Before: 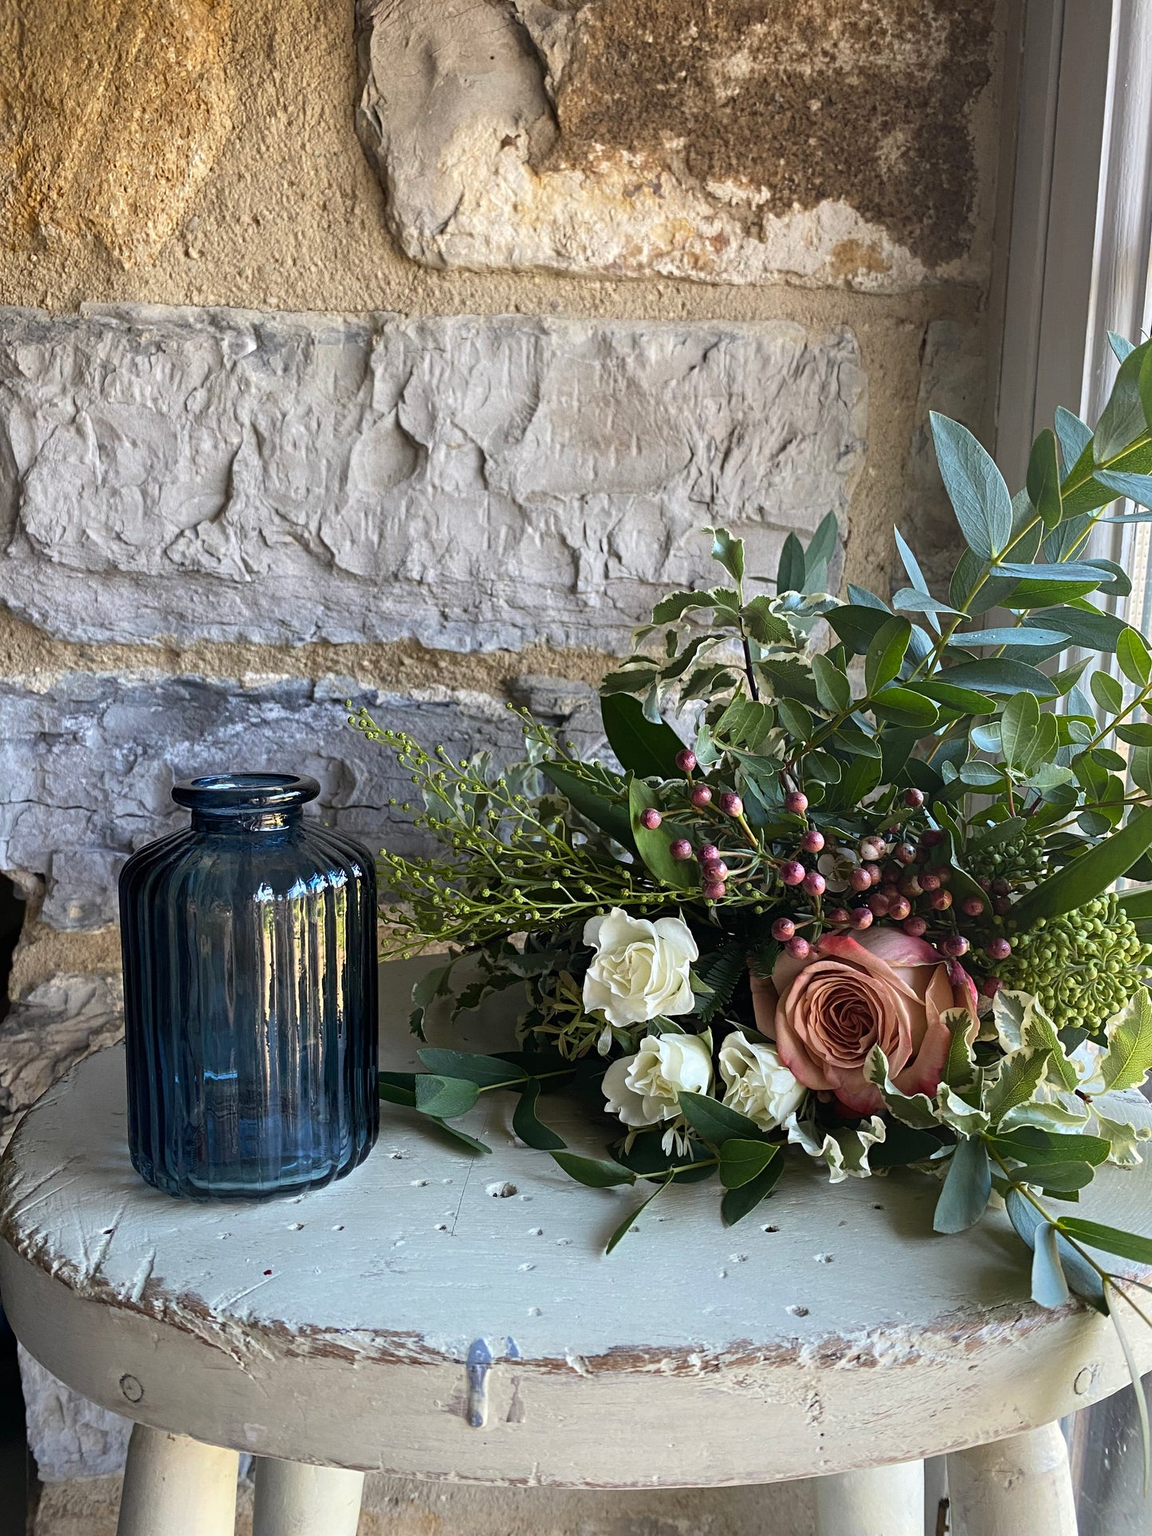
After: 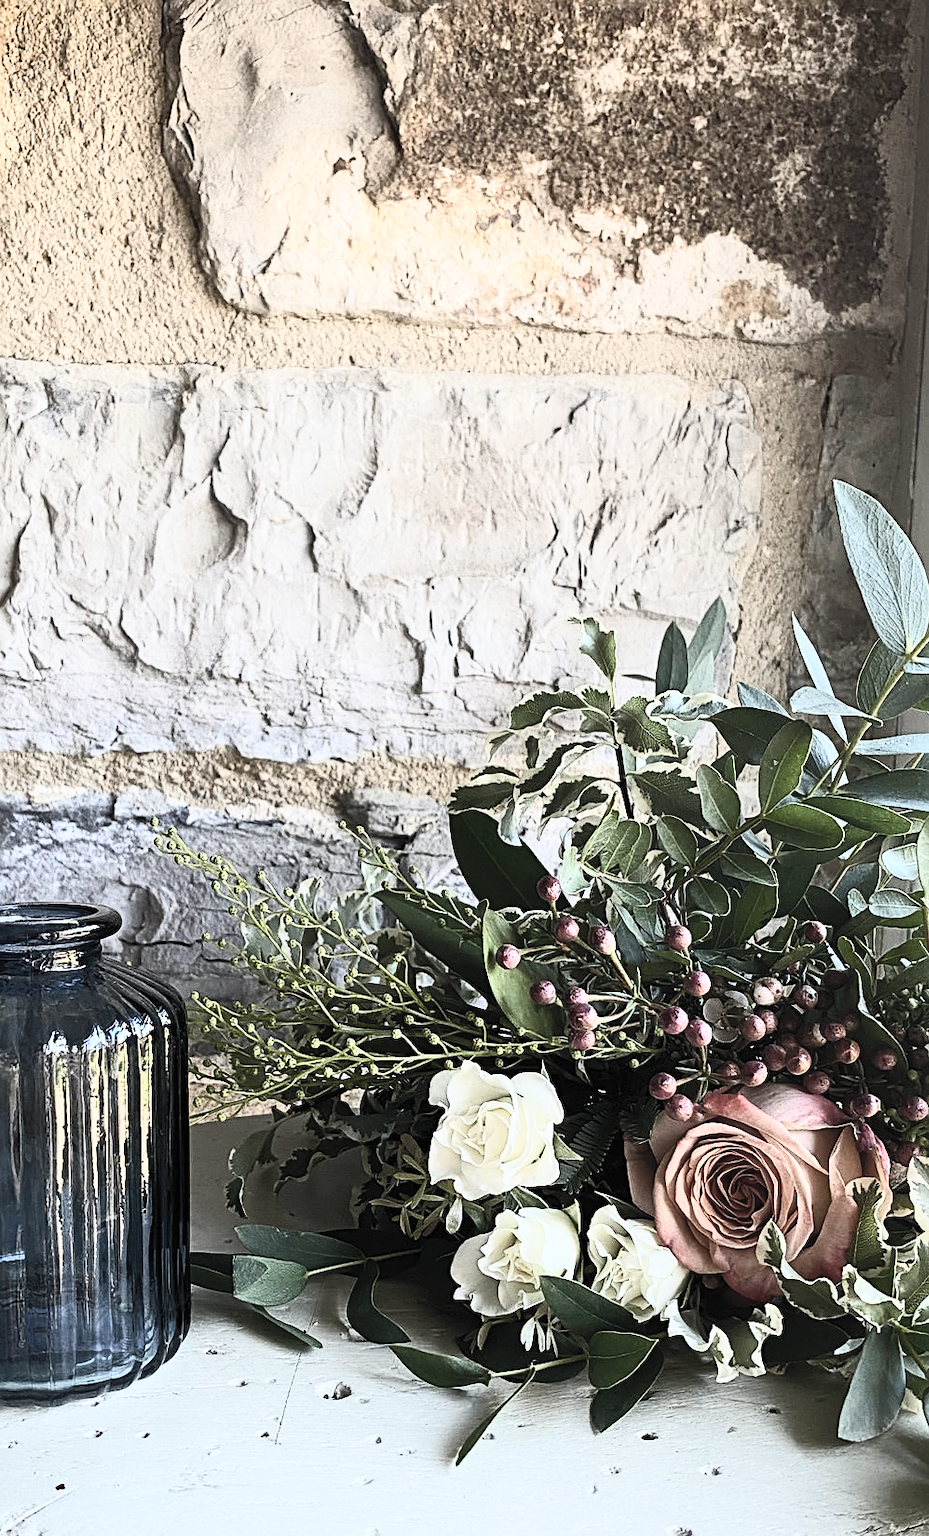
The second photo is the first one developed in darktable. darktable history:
crop: left 18.802%, right 12.115%, bottom 14.399%
filmic rgb: black relative exposure -16 EV, white relative exposure 4.91 EV, hardness 6.23, color science v4 (2020), contrast in shadows soft, contrast in highlights soft
contrast brightness saturation: contrast 0.573, brightness 0.577, saturation -0.33
sharpen: on, module defaults
